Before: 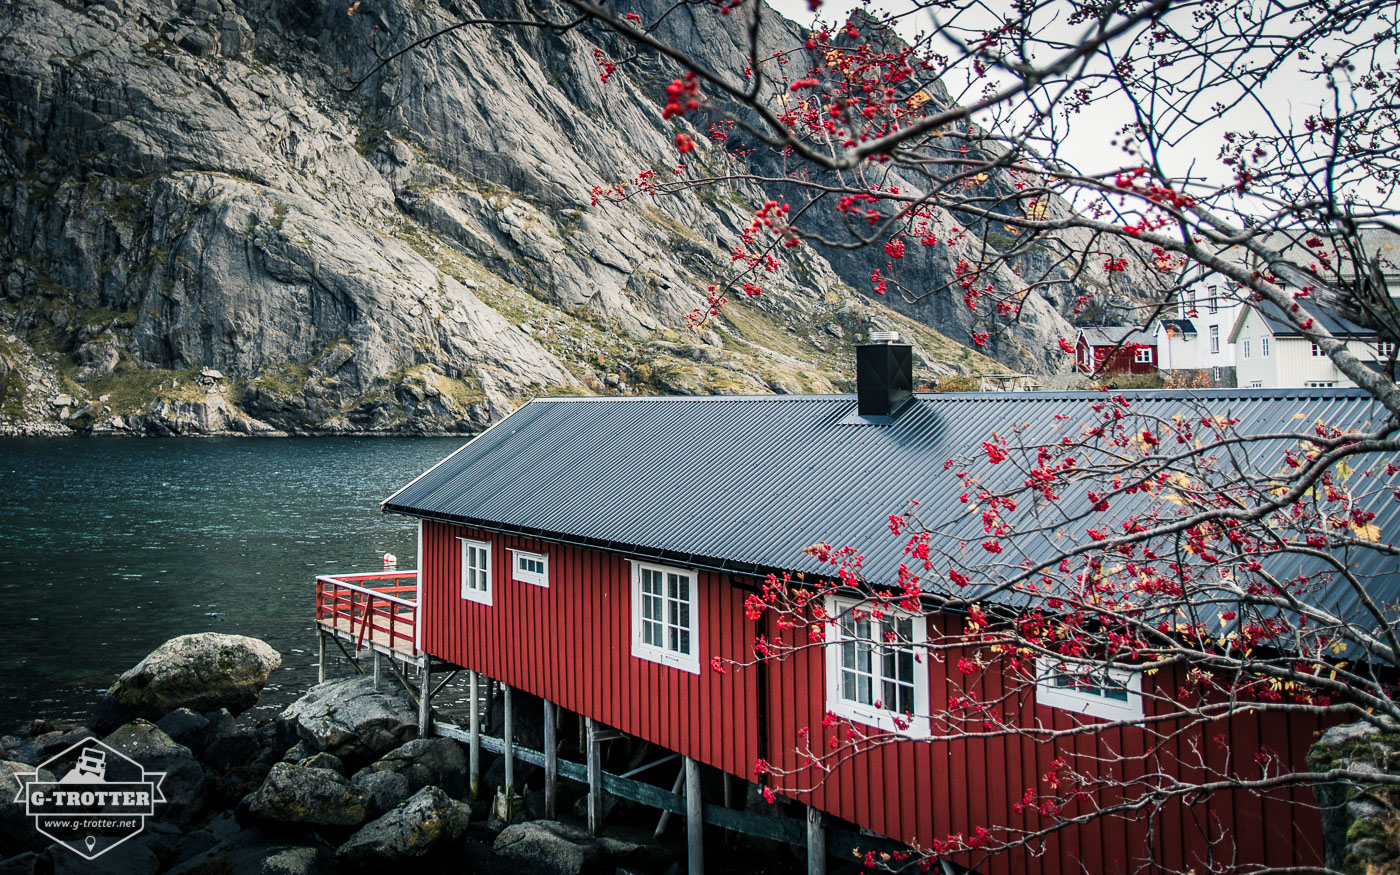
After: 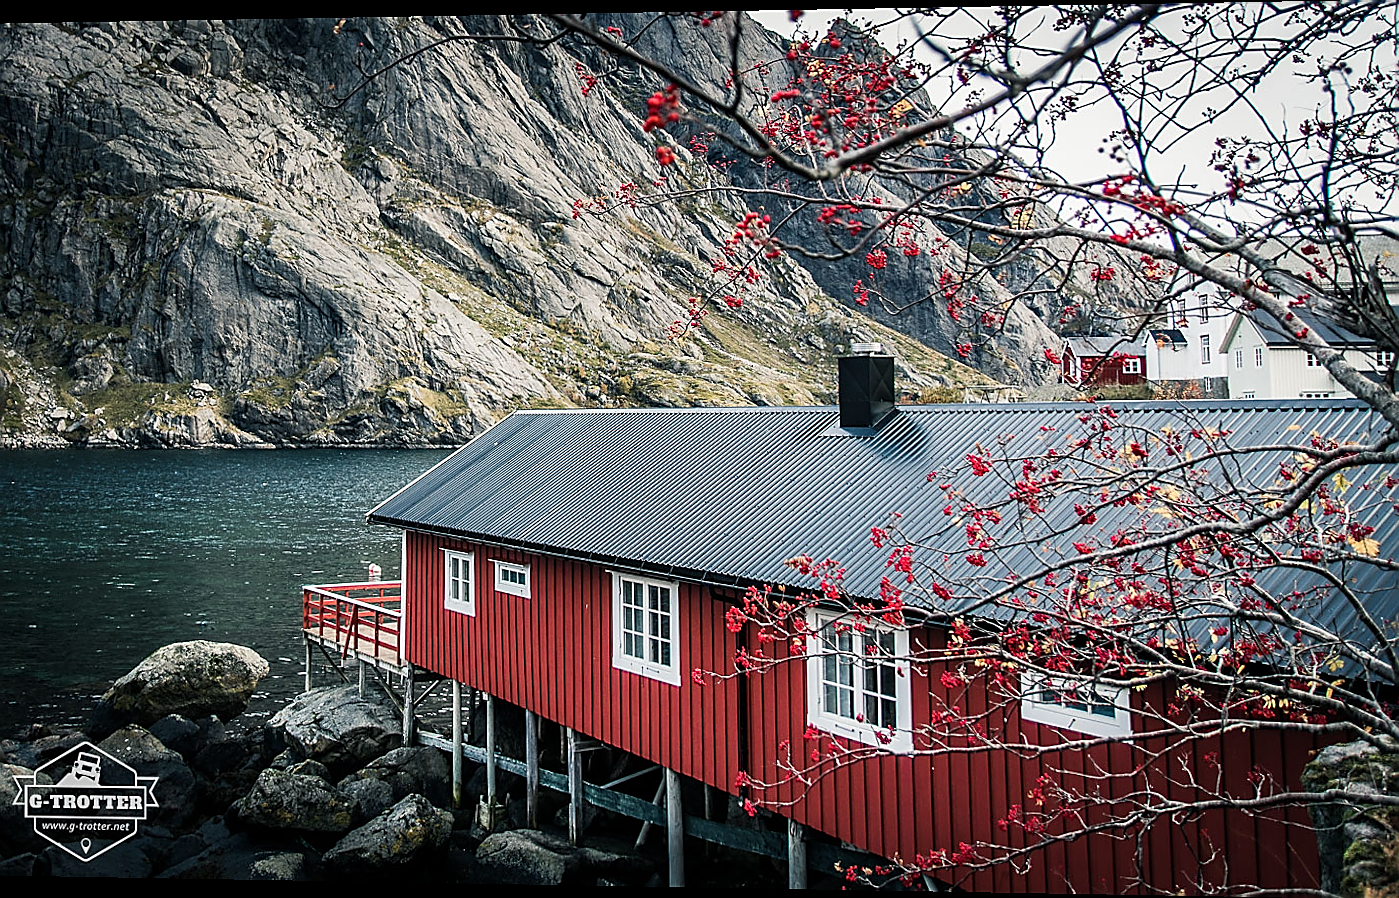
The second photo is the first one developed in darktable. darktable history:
rotate and perspective: lens shift (horizontal) -0.055, automatic cropping off
sharpen: radius 1.4, amount 1.25, threshold 0.7
